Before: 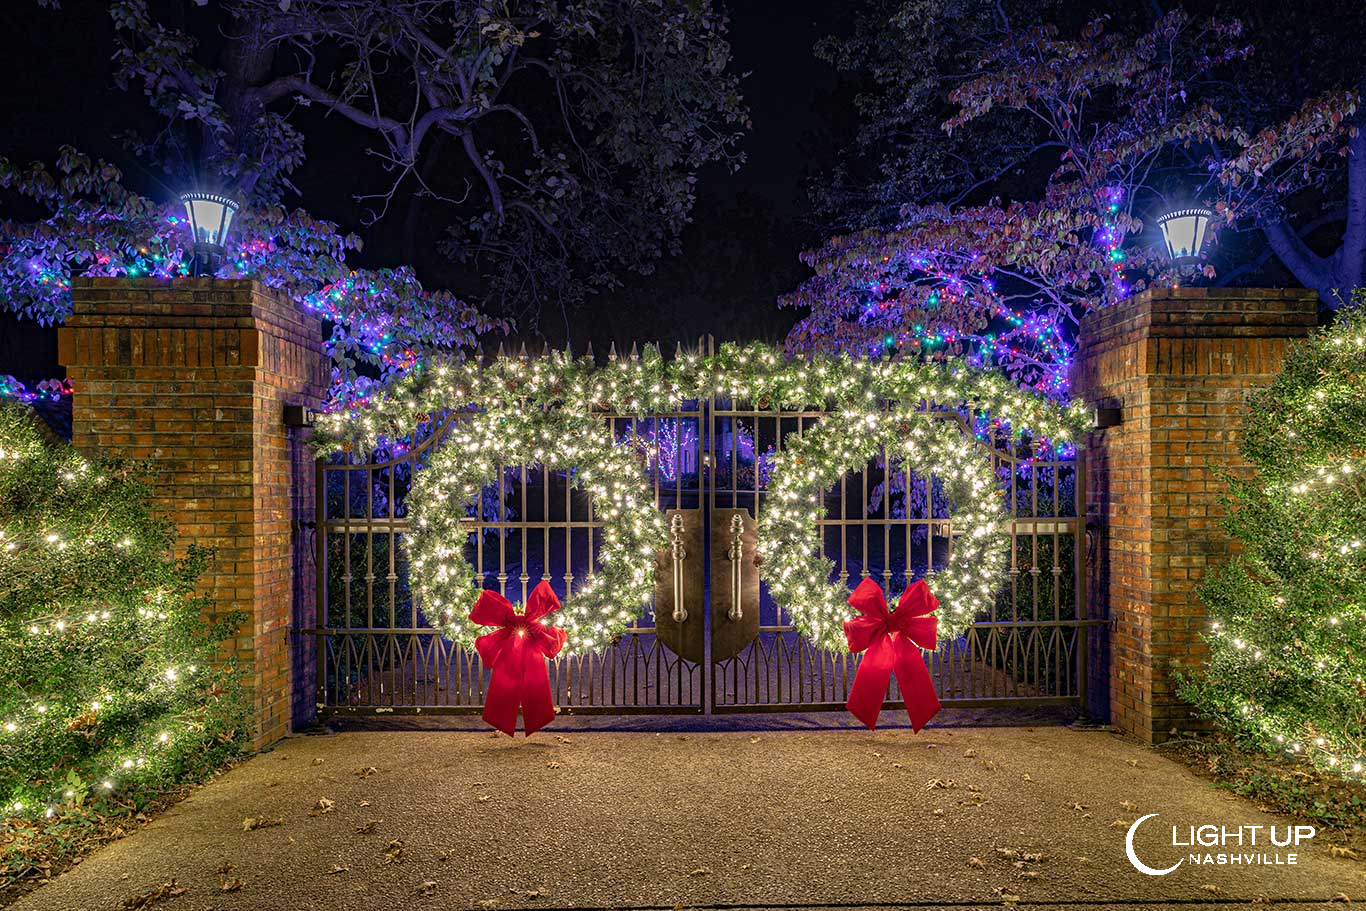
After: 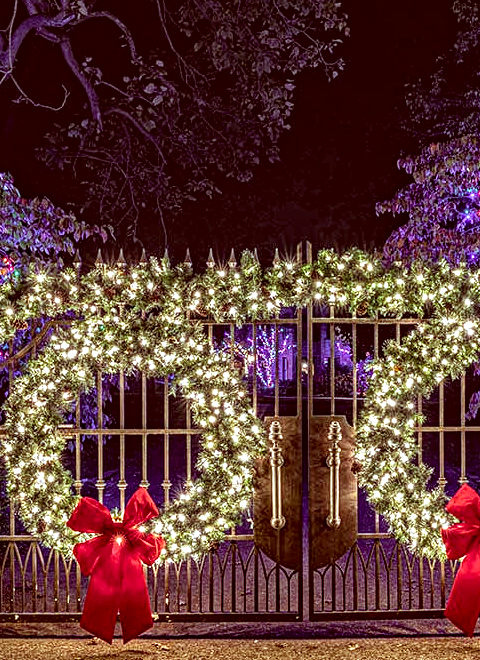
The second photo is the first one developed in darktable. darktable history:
contrast equalizer: octaves 7, y [[0.5, 0.542, 0.583, 0.625, 0.667, 0.708], [0.5 ×6], [0.5 ×6], [0 ×6], [0 ×6]]
local contrast: on, module defaults
color correction: highlights a* -7.23, highlights b* -0.161, shadows a* 20.08, shadows b* 11.73
crop and rotate: left 29.476%, top 10.214%, right 35.32%, bottom 17.333%
